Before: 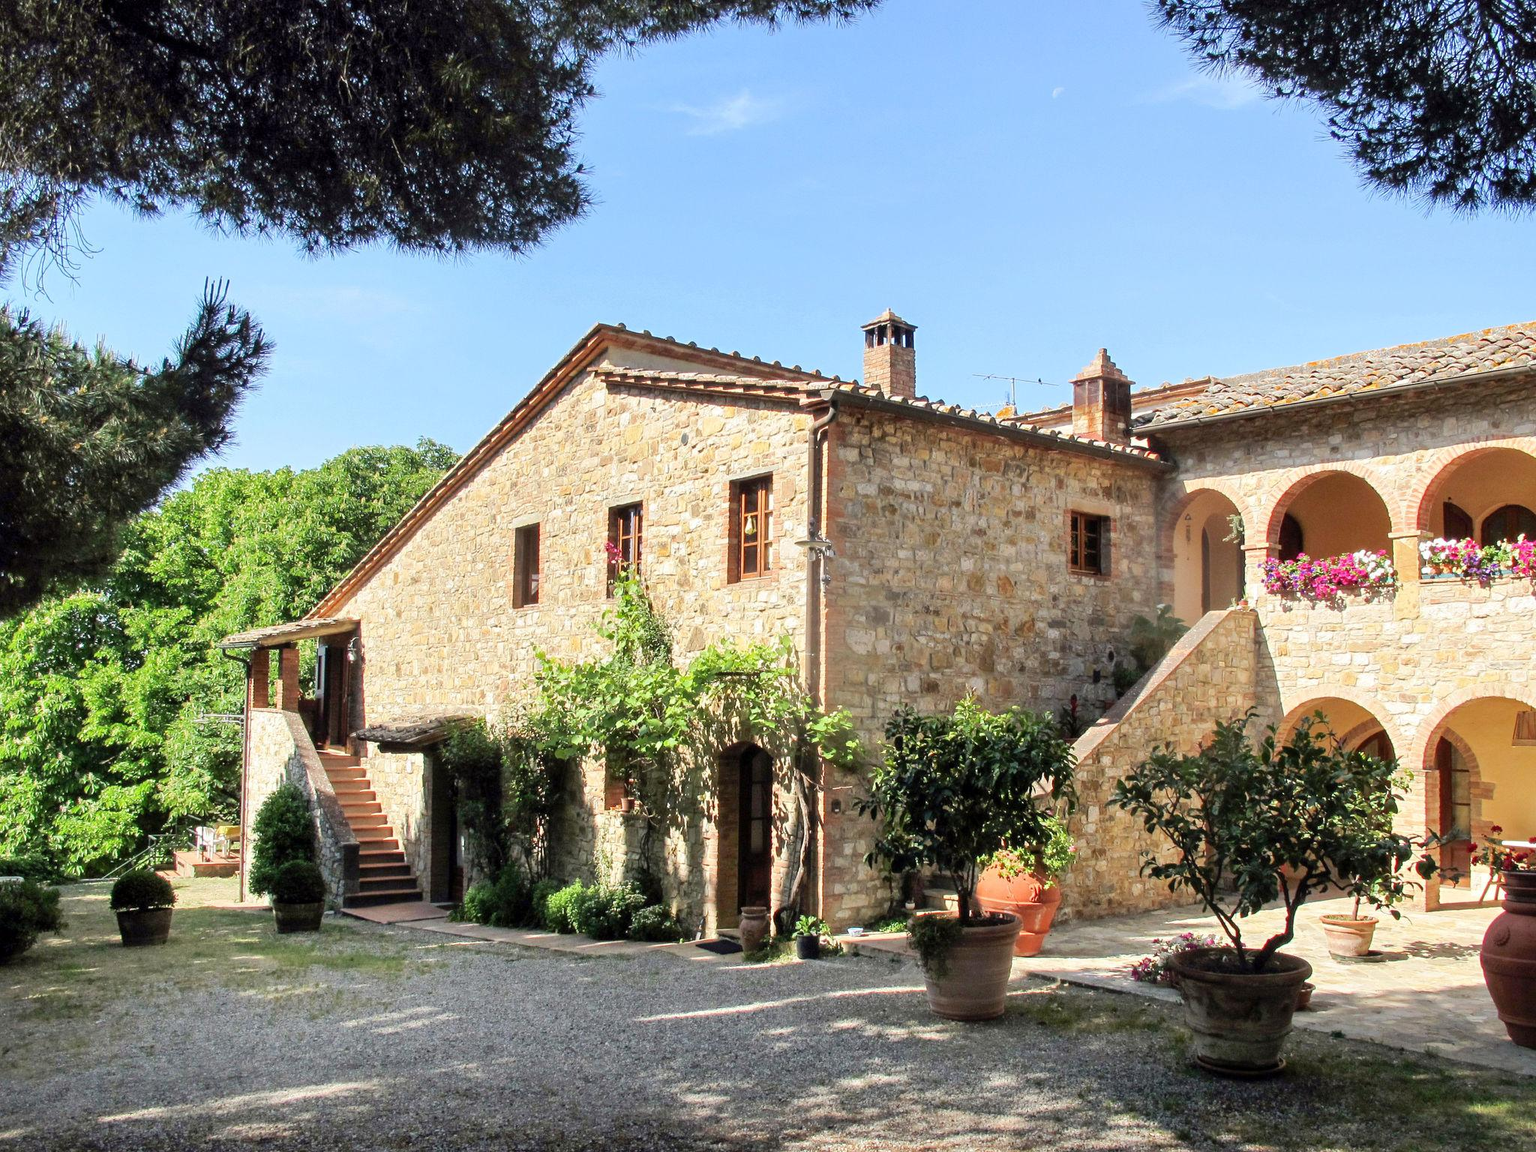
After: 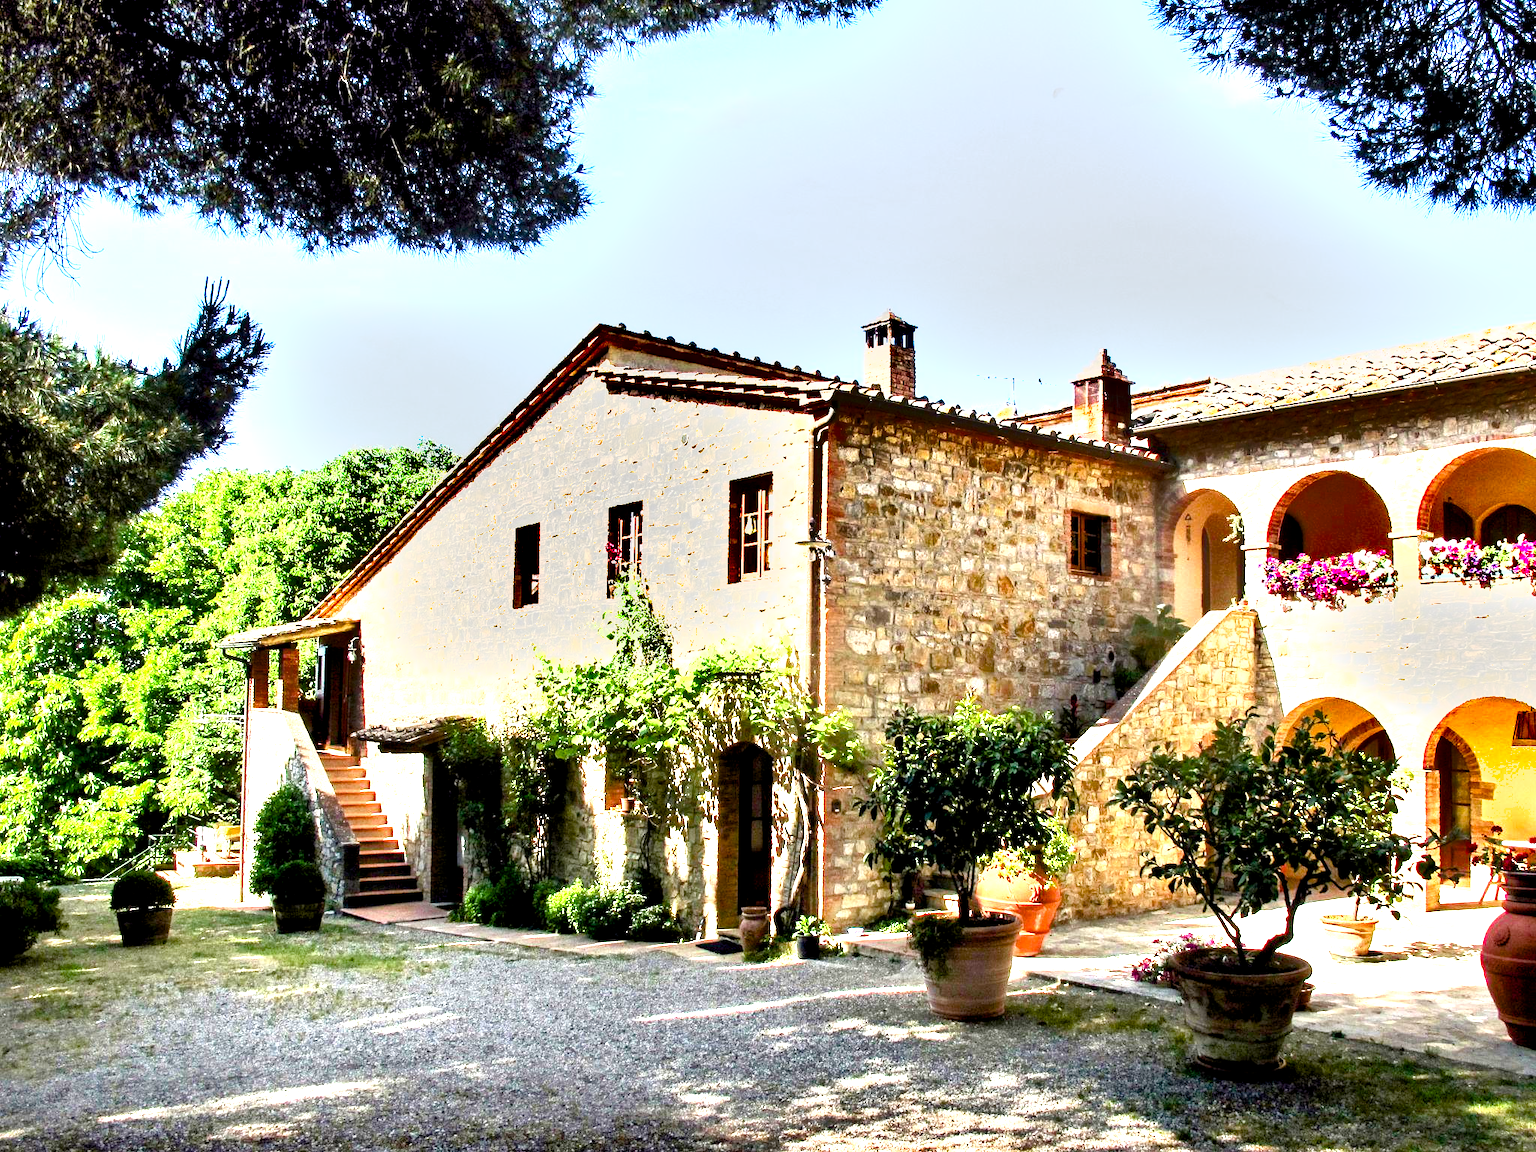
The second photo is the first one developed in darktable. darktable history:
color balance rgb: power › hue 75.35°, perceptual saturation grading › global saturation 23.368%, perceptual saturation grading › highlights -23.612%, perceptual saturation grading › mid-tones 24.434%, perceptual saturation grading › shadows 40.966%, global vibrance 25.068%, contrast 19.985%
shadows and highlights: soften with gaussian
exposure: black level correction 0.008, exposure 0.977 EV, compensate exposure bias true, compensate highlight preservation false
